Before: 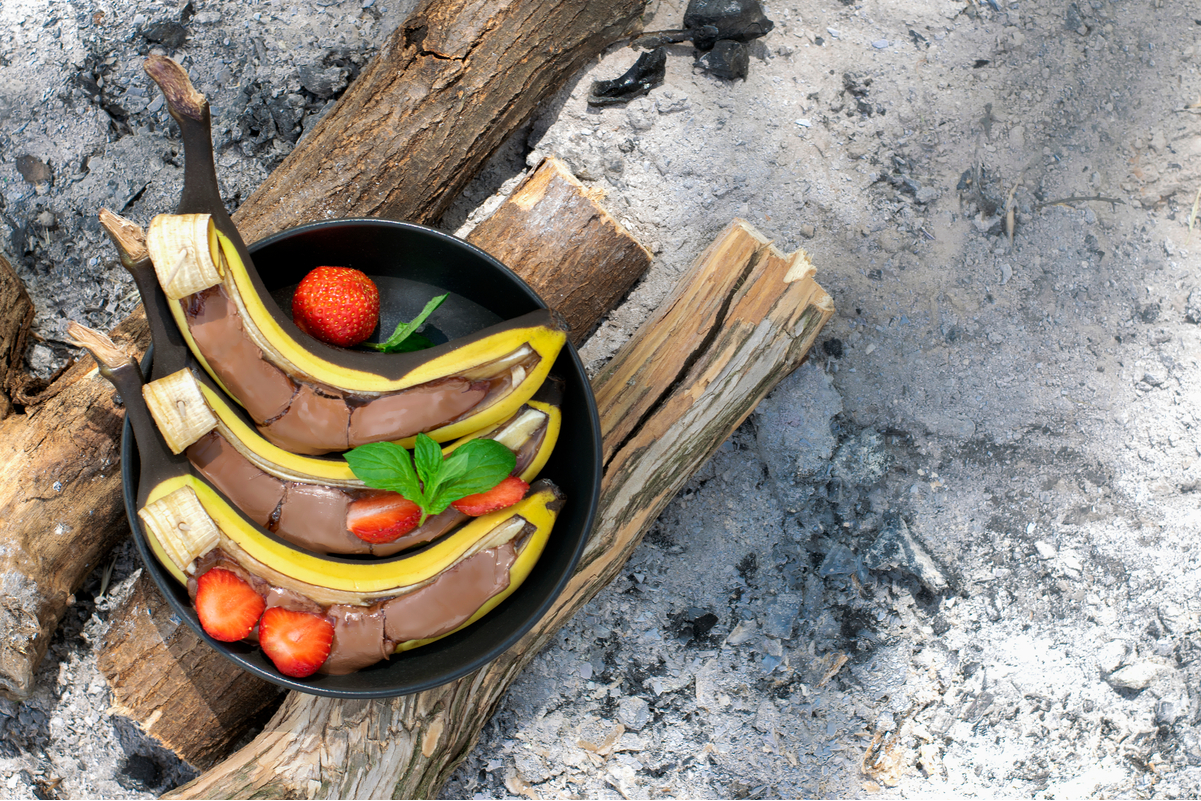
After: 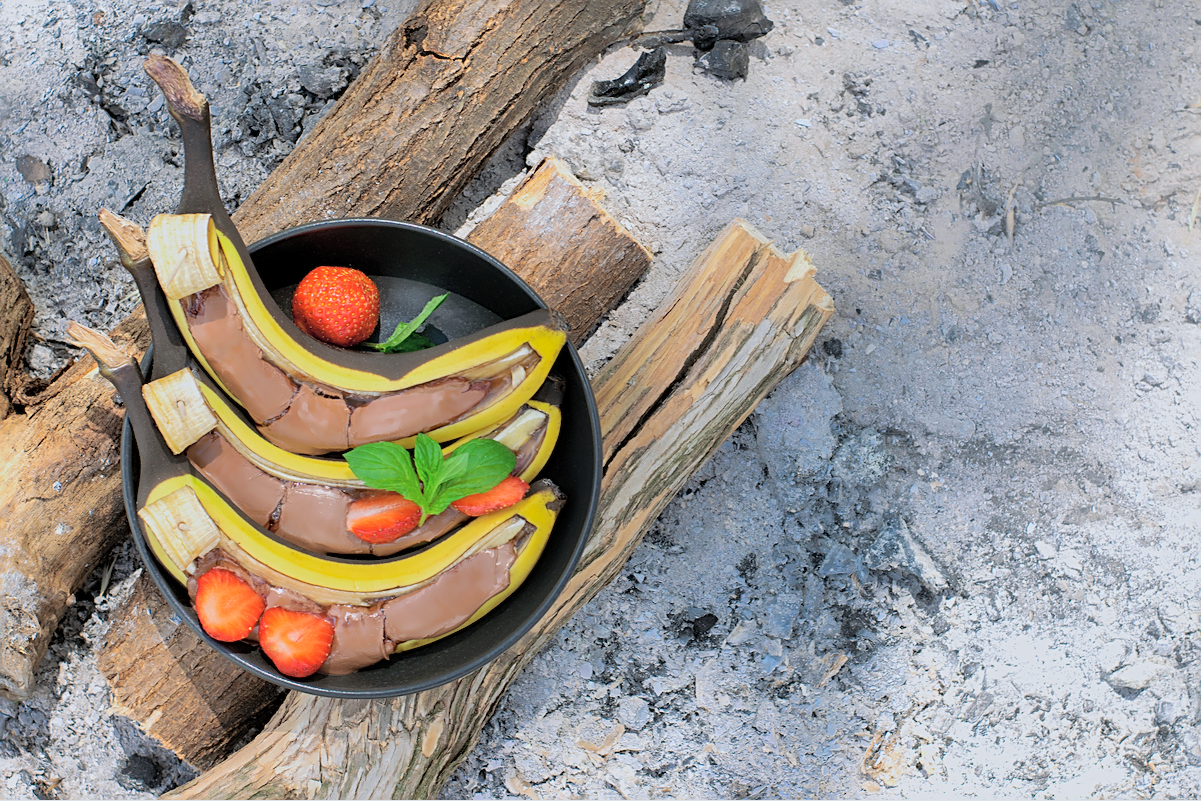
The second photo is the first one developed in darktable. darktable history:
sharpen: on, module defaults
global tonemap: drago (0.7, 100)
white balance: red 0.983, blue 1.036
